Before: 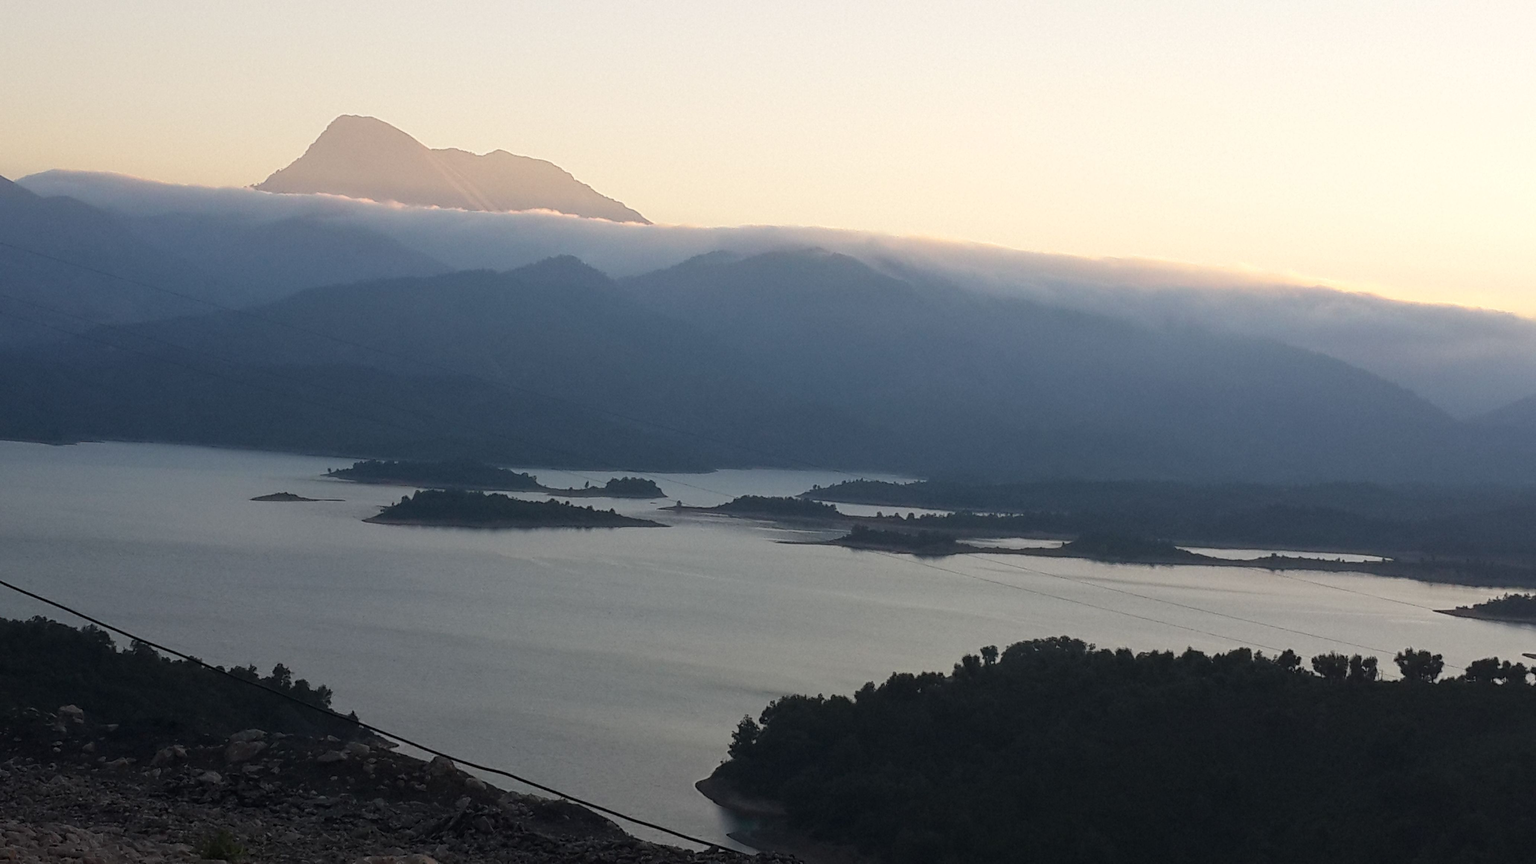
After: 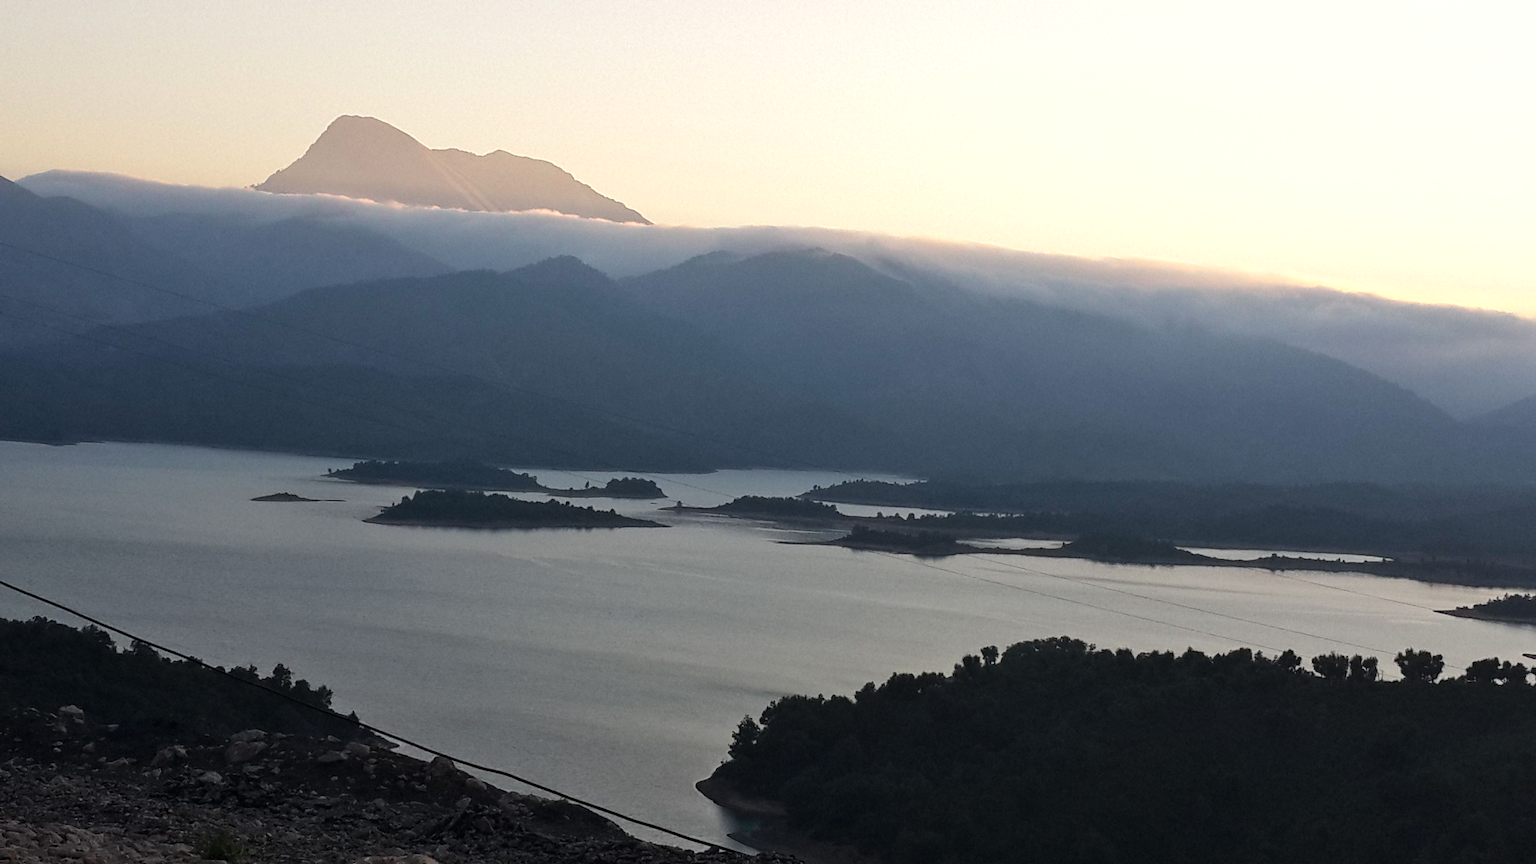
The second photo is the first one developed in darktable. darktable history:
tone equalizer: -8 EV -0.417 EV, -7 EV -0.389 EV, -6 EV -0.333 EV, -5 EV -0.222 EV, -3 EV 0.222 EV, -2 EV 0.333 EV, -1 EV 0.389 EV, +0 EV 0.417 EV, edges refinement/feathering 500, mask exposure compensation -1.57 EV, preserve details no
exposure: black level correction 0.001, exposure -0.2 EV, compensate highlight preservation false
shadows and highlights: shadows 37.27, highlights -28.18, soften with gaussian
